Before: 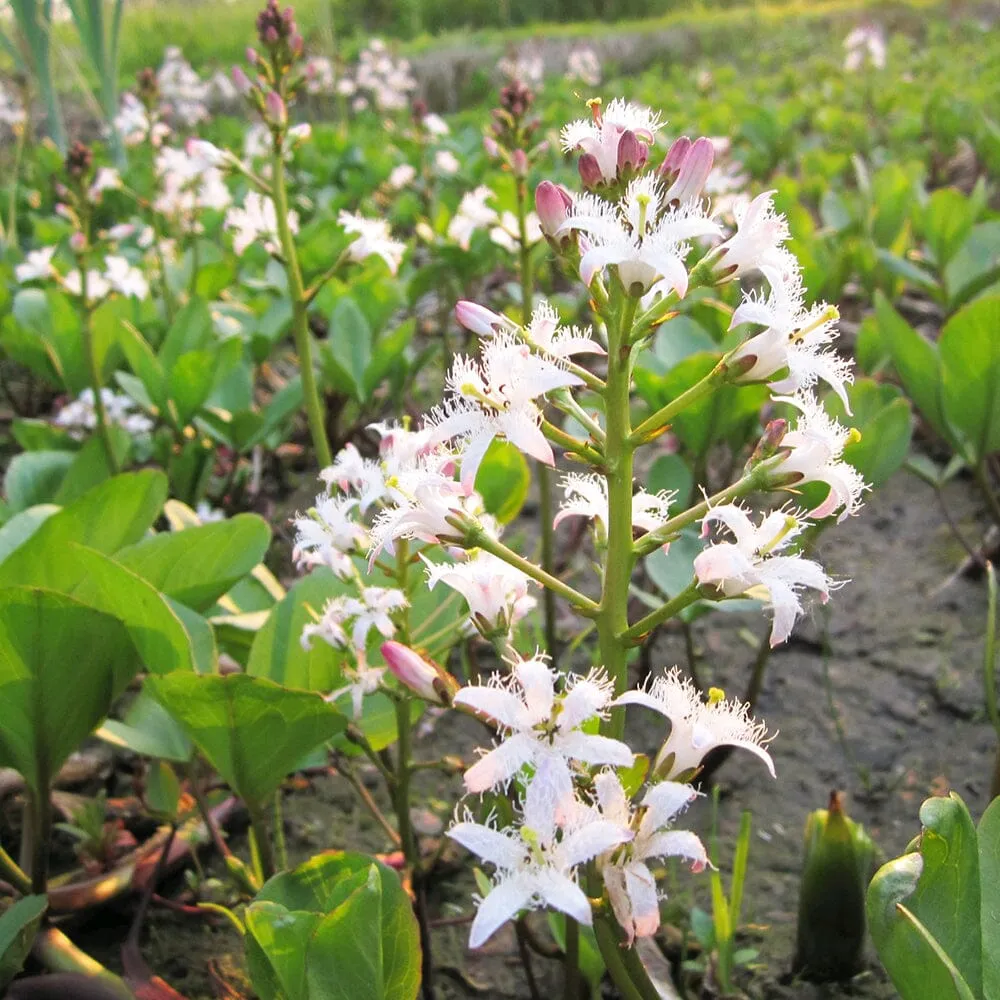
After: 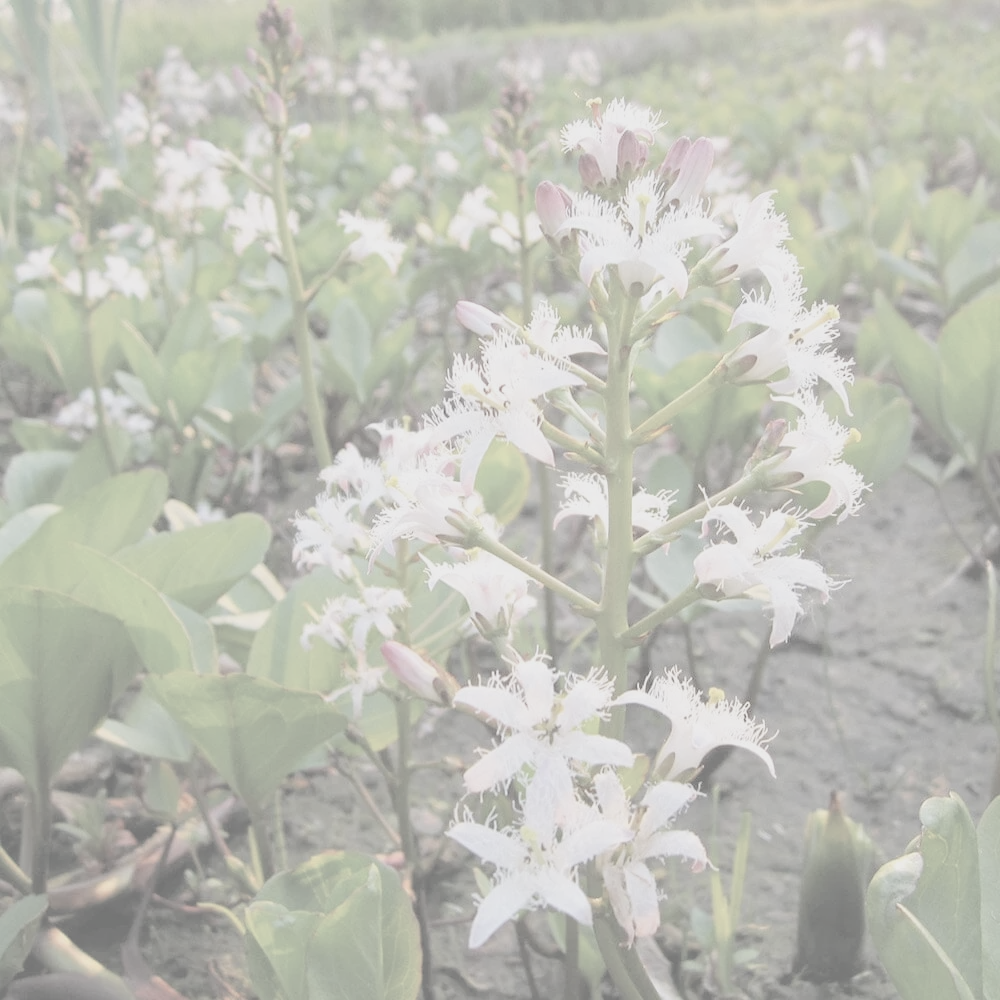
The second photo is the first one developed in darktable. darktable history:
contrast brightness saturation: contrast -0.33, brightness 0.748, saturation -0.793
